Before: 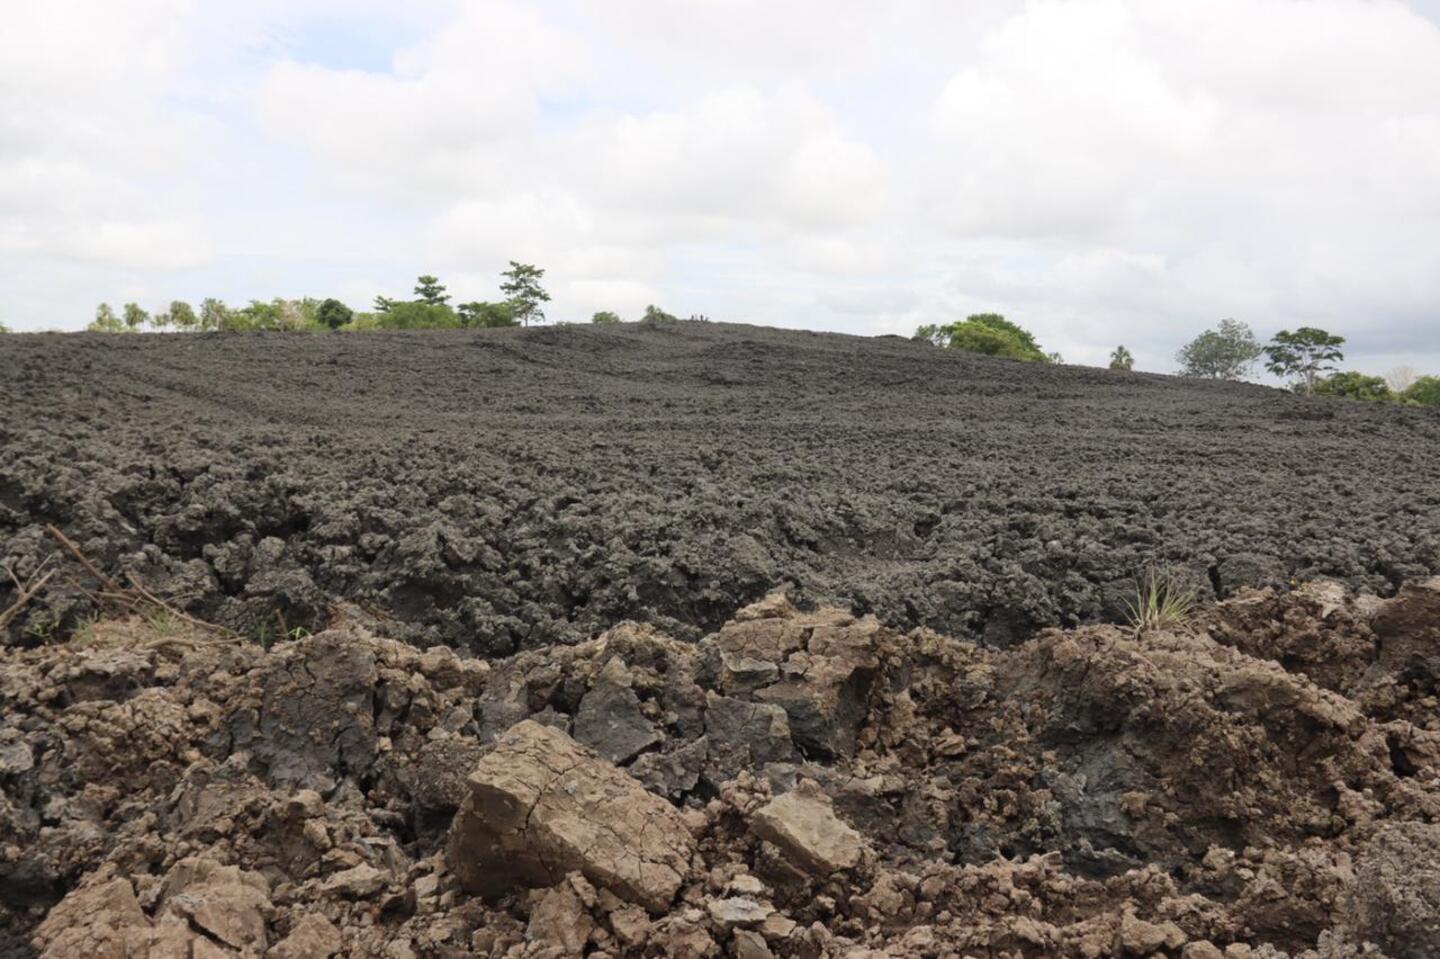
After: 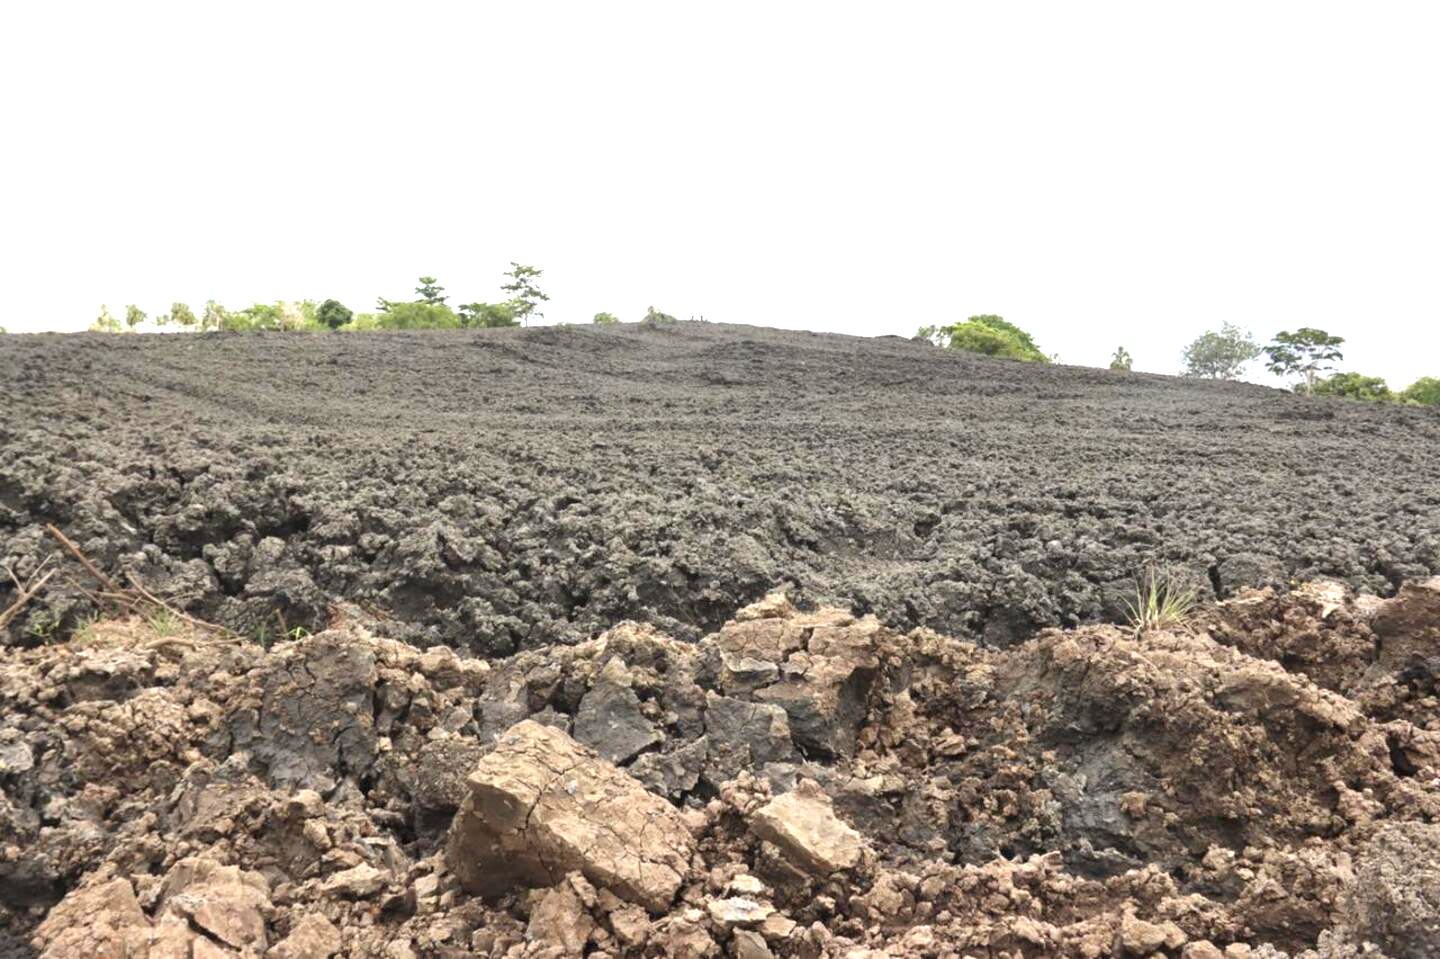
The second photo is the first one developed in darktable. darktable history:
exposure: exposure 1.257 EV, compensate highlight preservation false
